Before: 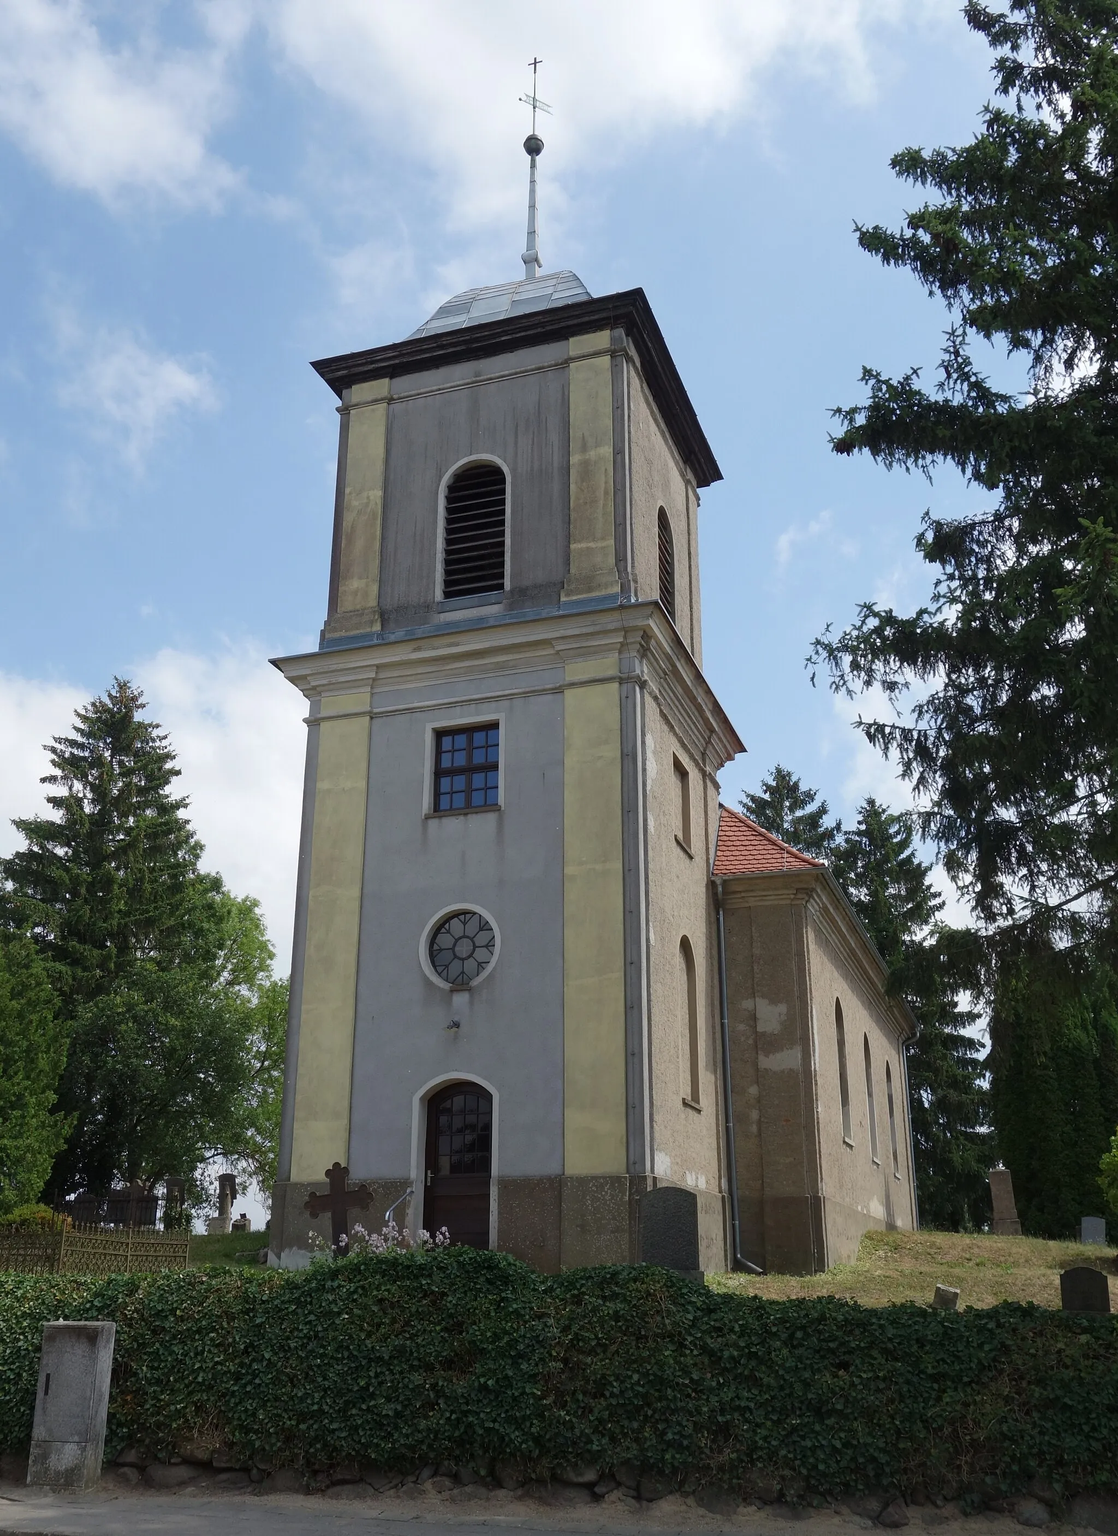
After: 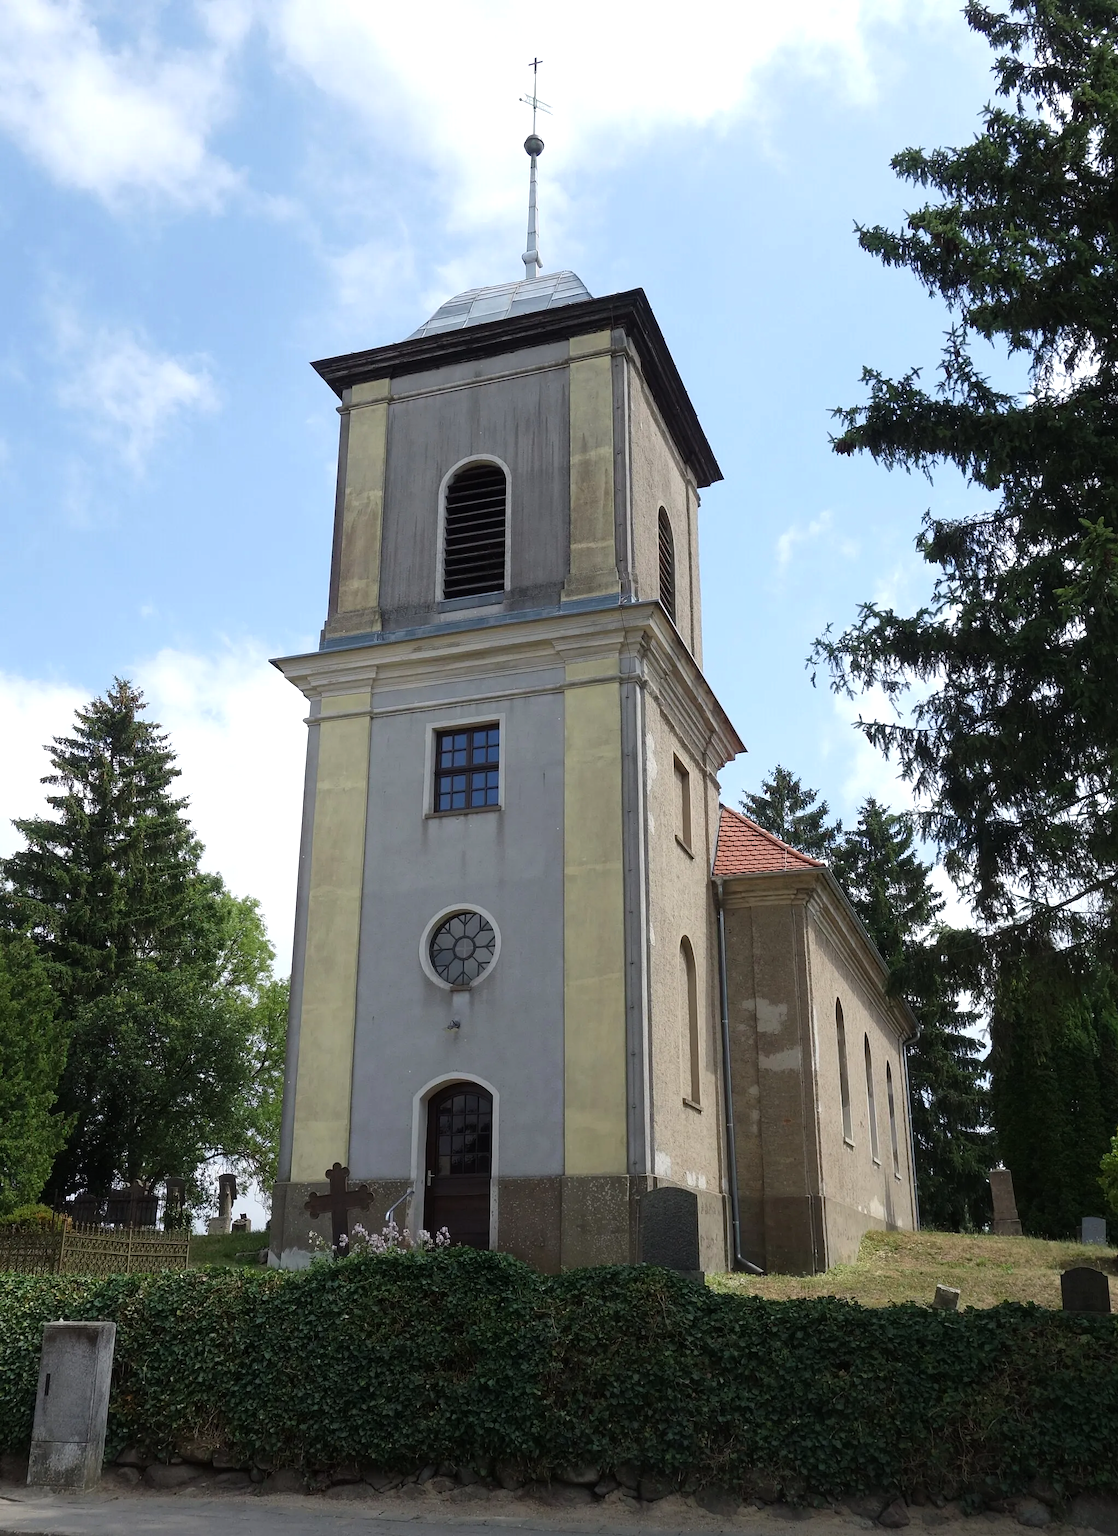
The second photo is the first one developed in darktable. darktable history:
tone equalizer: -8 EV -0.391 EV, -7 EV -0.413 EV, -6 EV -0.365 EV, -5 EV -0.194 EV, -3 EV 0.208 EV, -2 EV 0.352 EV, -1 EV 0.381 EV, +0 EV 0.423 EV
